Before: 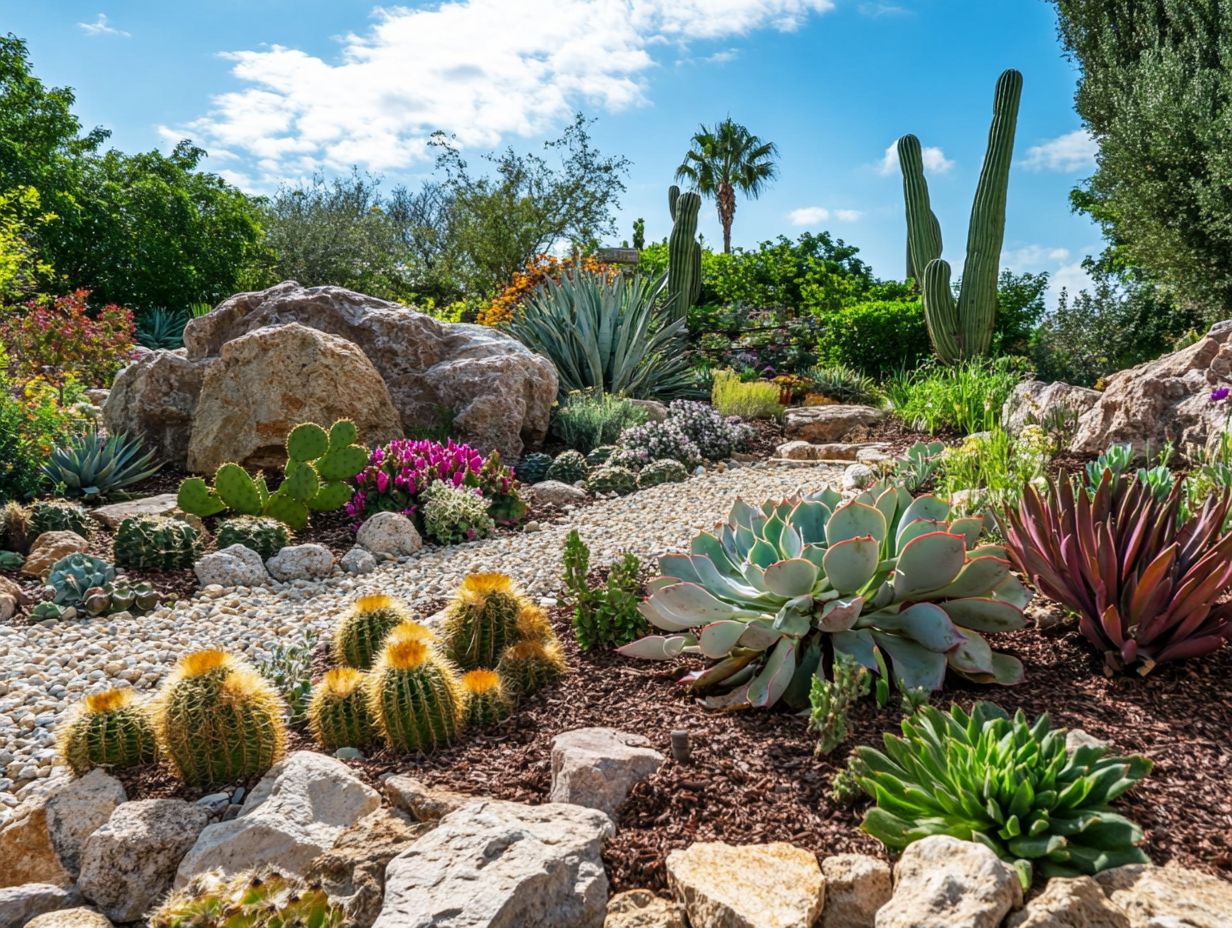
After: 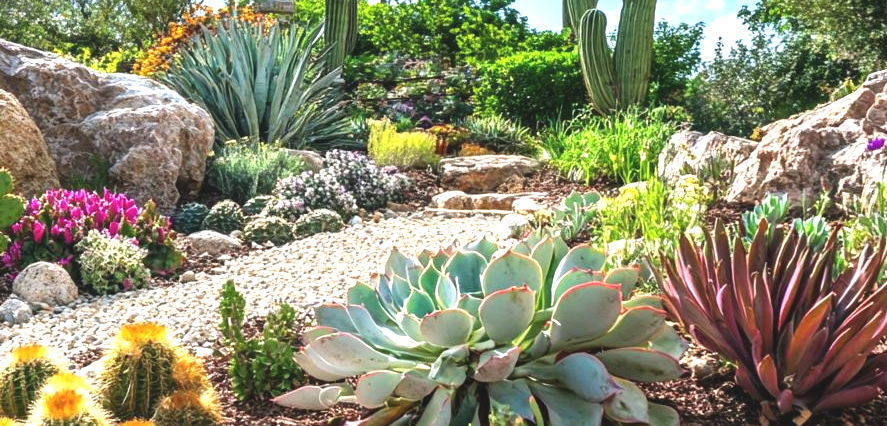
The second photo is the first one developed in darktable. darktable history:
crop and rotate: left 27.938%, top 27.046%, bottom 27.046%
exposure: black level correction -0.005, exposure 1 EV, compensate highlight preservation false
